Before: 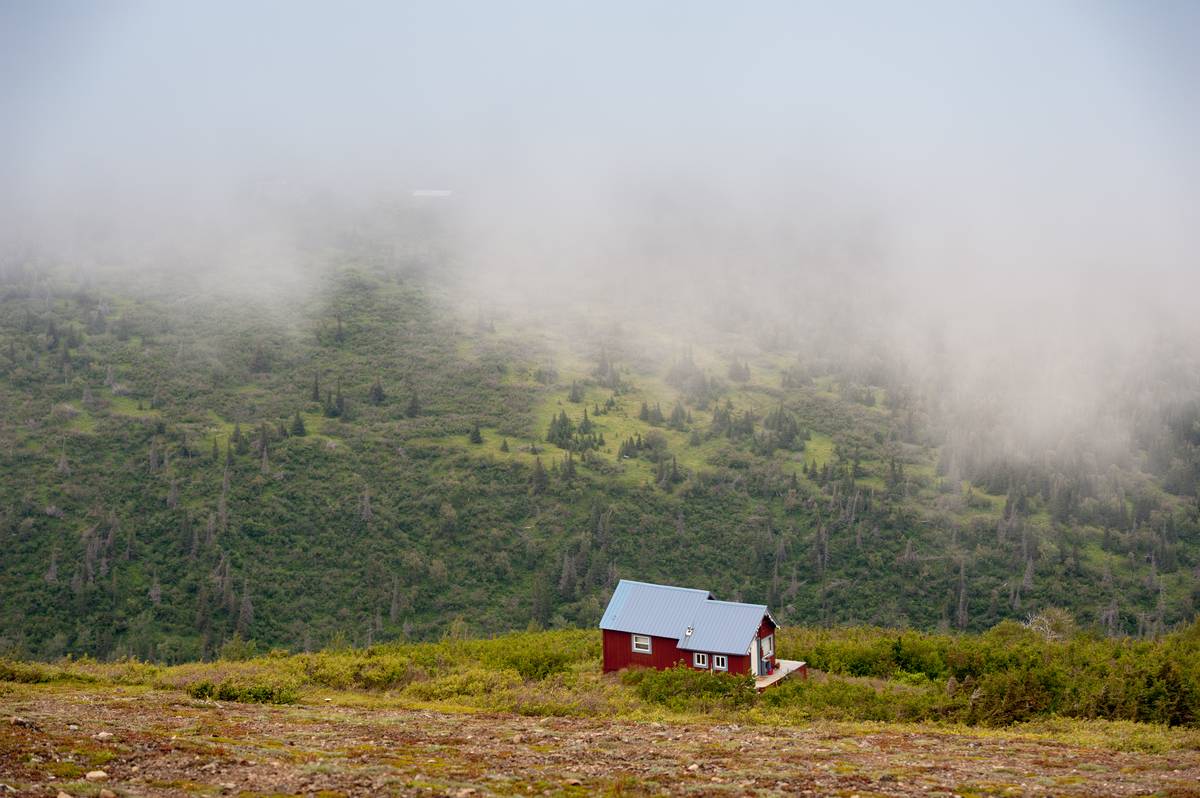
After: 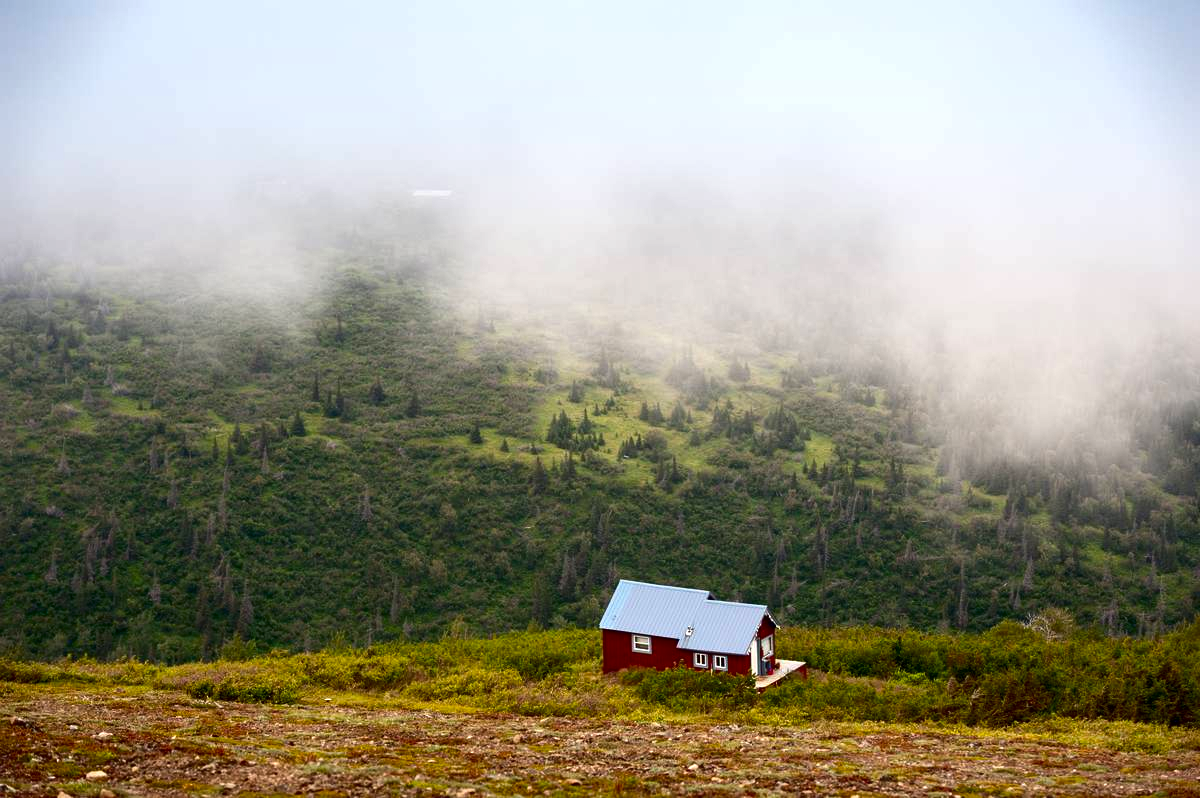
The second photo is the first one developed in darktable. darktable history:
contrast brightness saturation: contrast 0.1, brightness -0.26, saturation 0.14
exposure: black level correction 0, exposure 0.5 EV, compensate exposure bias true, compensate highlight preservation false
